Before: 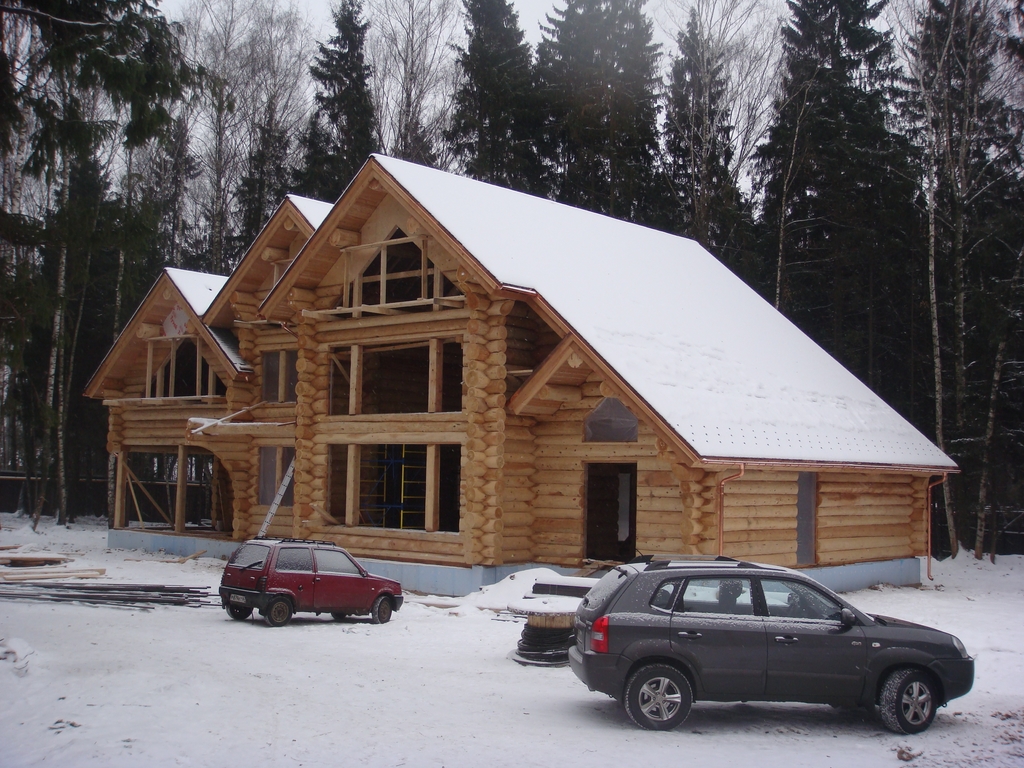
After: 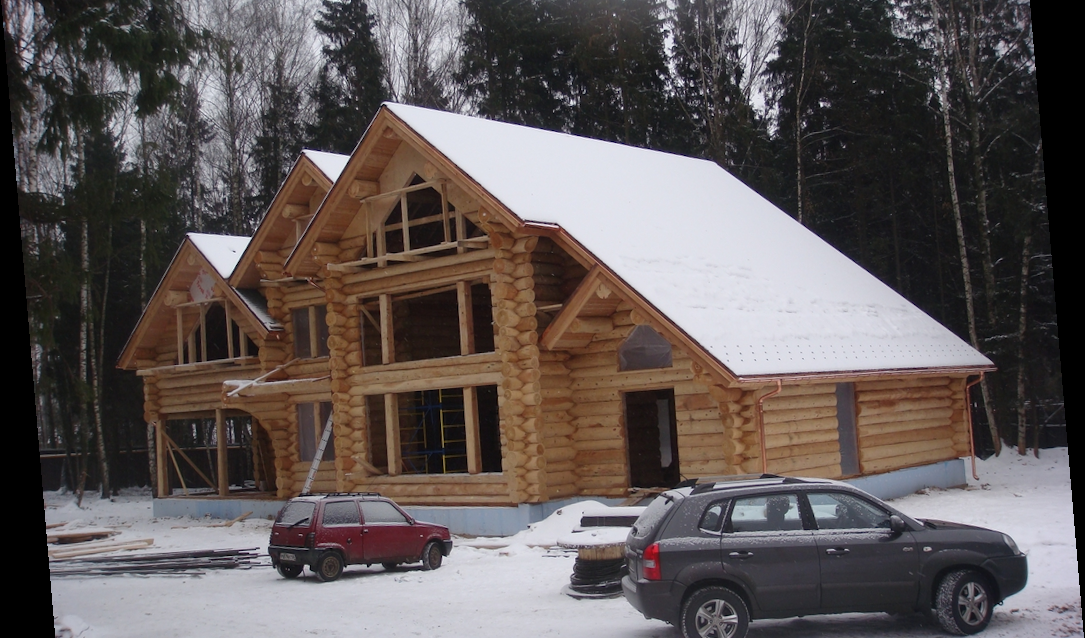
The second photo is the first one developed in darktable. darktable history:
crop and rotate: top 12.5%, bottom 12.5%
rotate and perspective: rotation -4.86°, automatic cropping off
